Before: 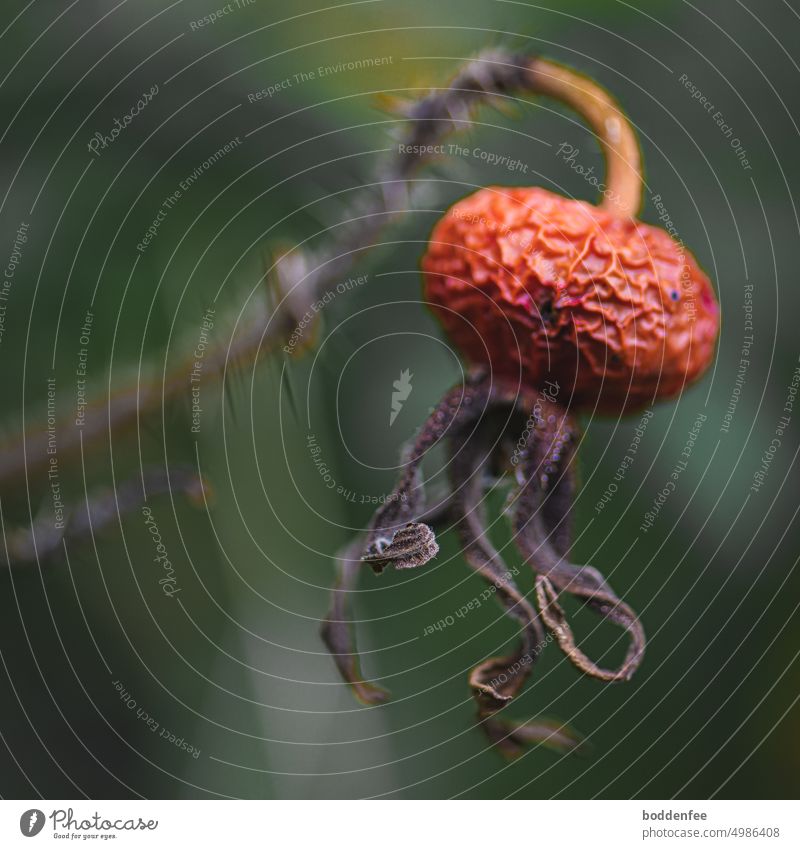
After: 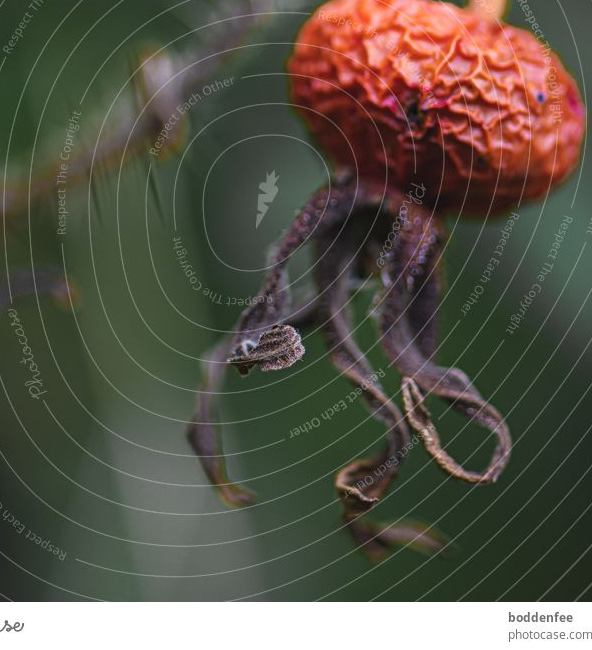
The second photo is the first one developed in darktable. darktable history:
crop: left 16.844%, top 23.354%, right 9.071%
